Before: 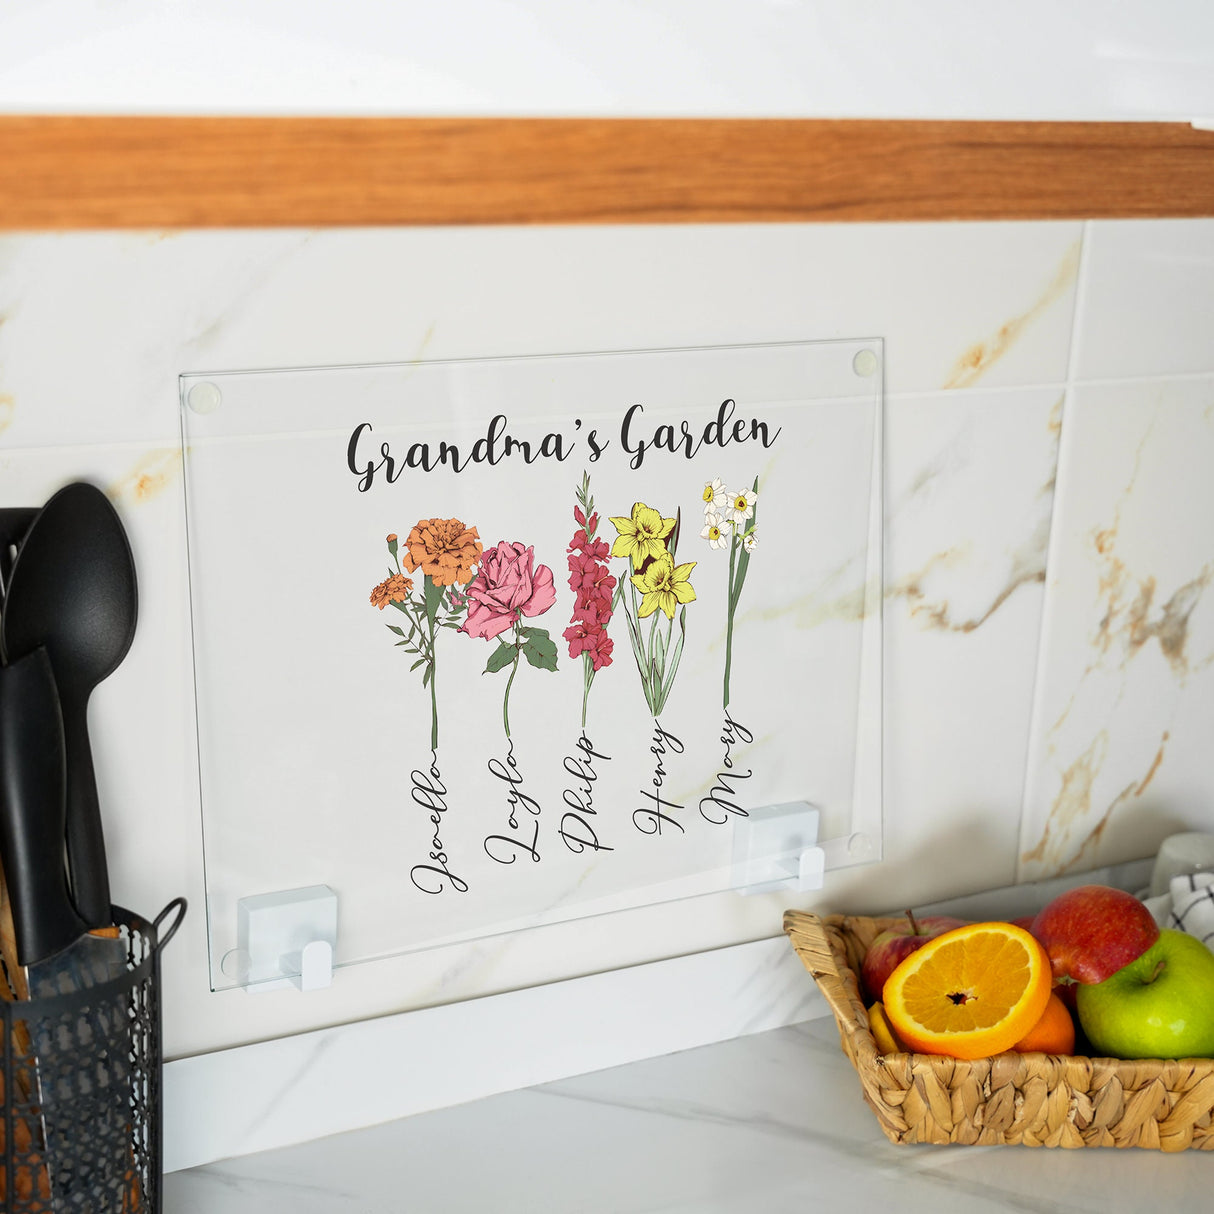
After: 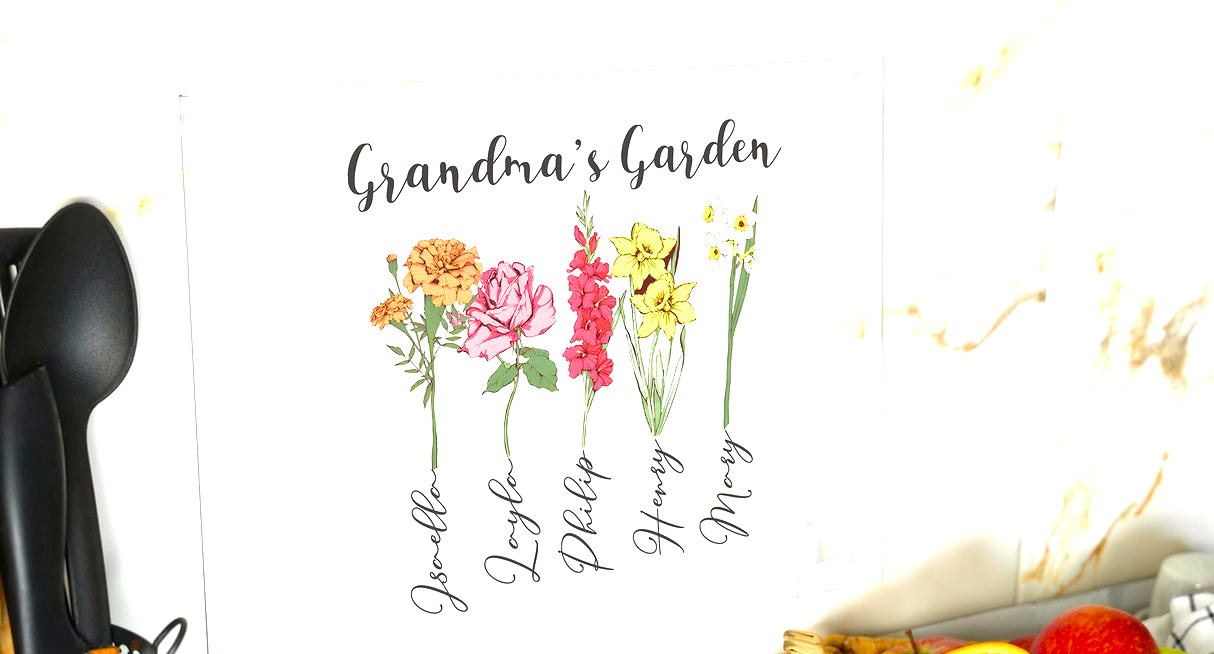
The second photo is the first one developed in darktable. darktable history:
velvia: strength 31.78%, mid-tones bias 0.205
exposure: black level correction 0, exposure 1 EV, compensate highlight preservation false
crop and rotate: top 23.118%, bottom 22.973%
